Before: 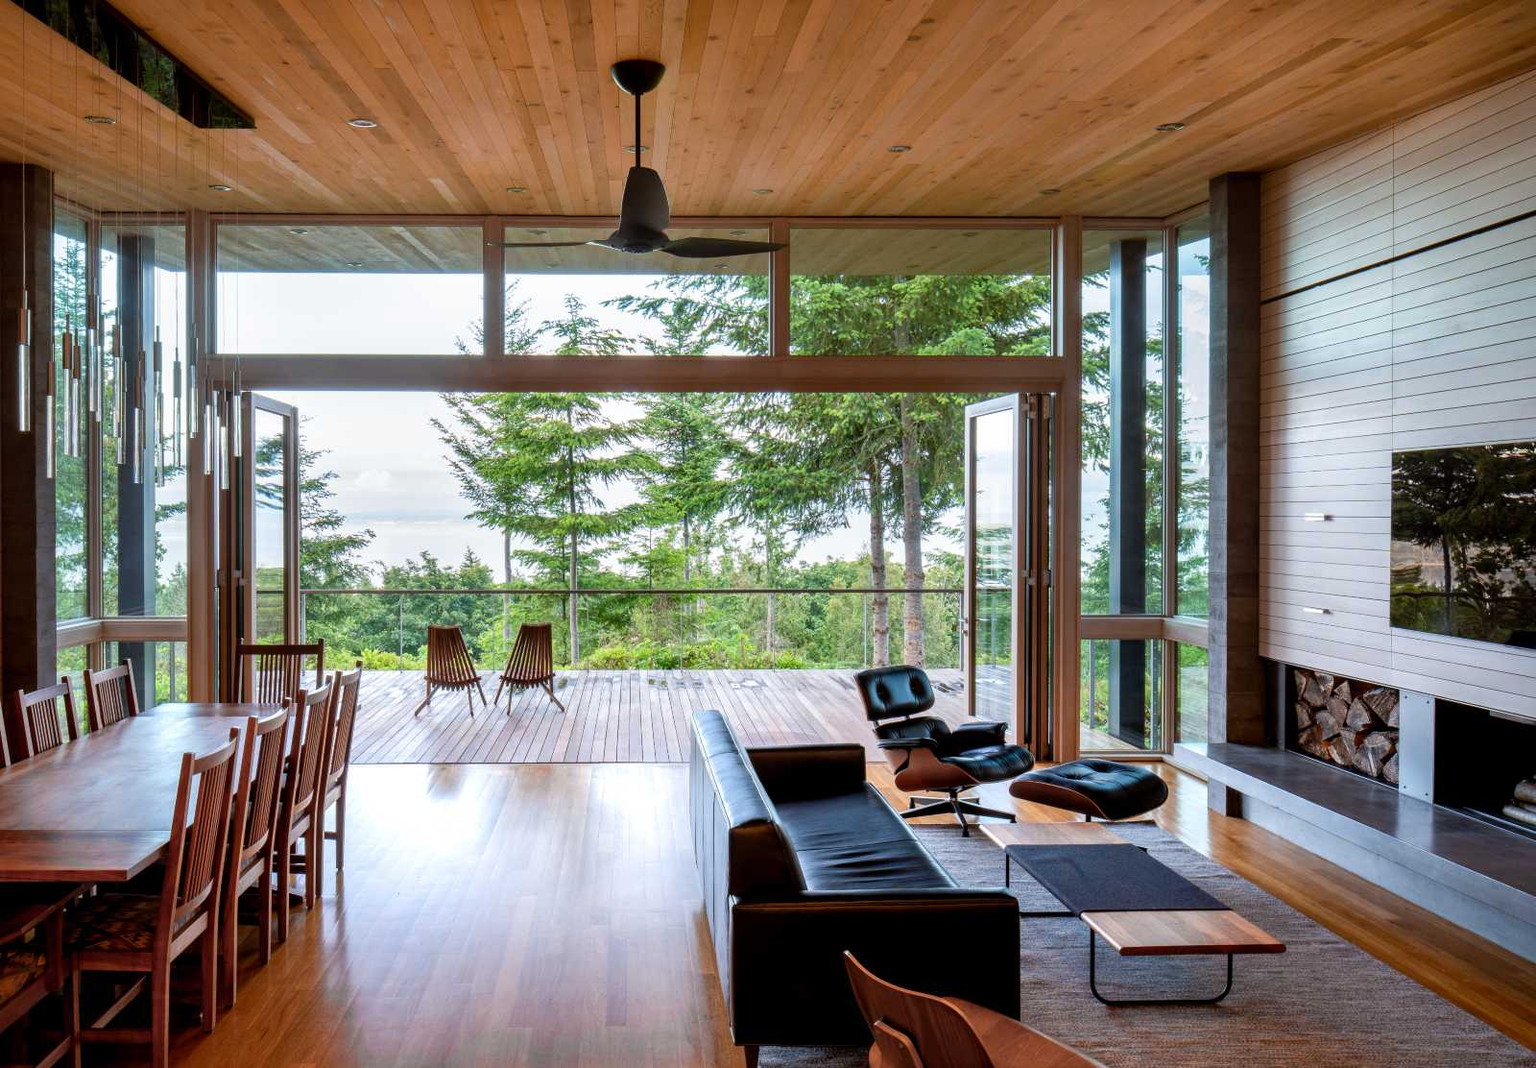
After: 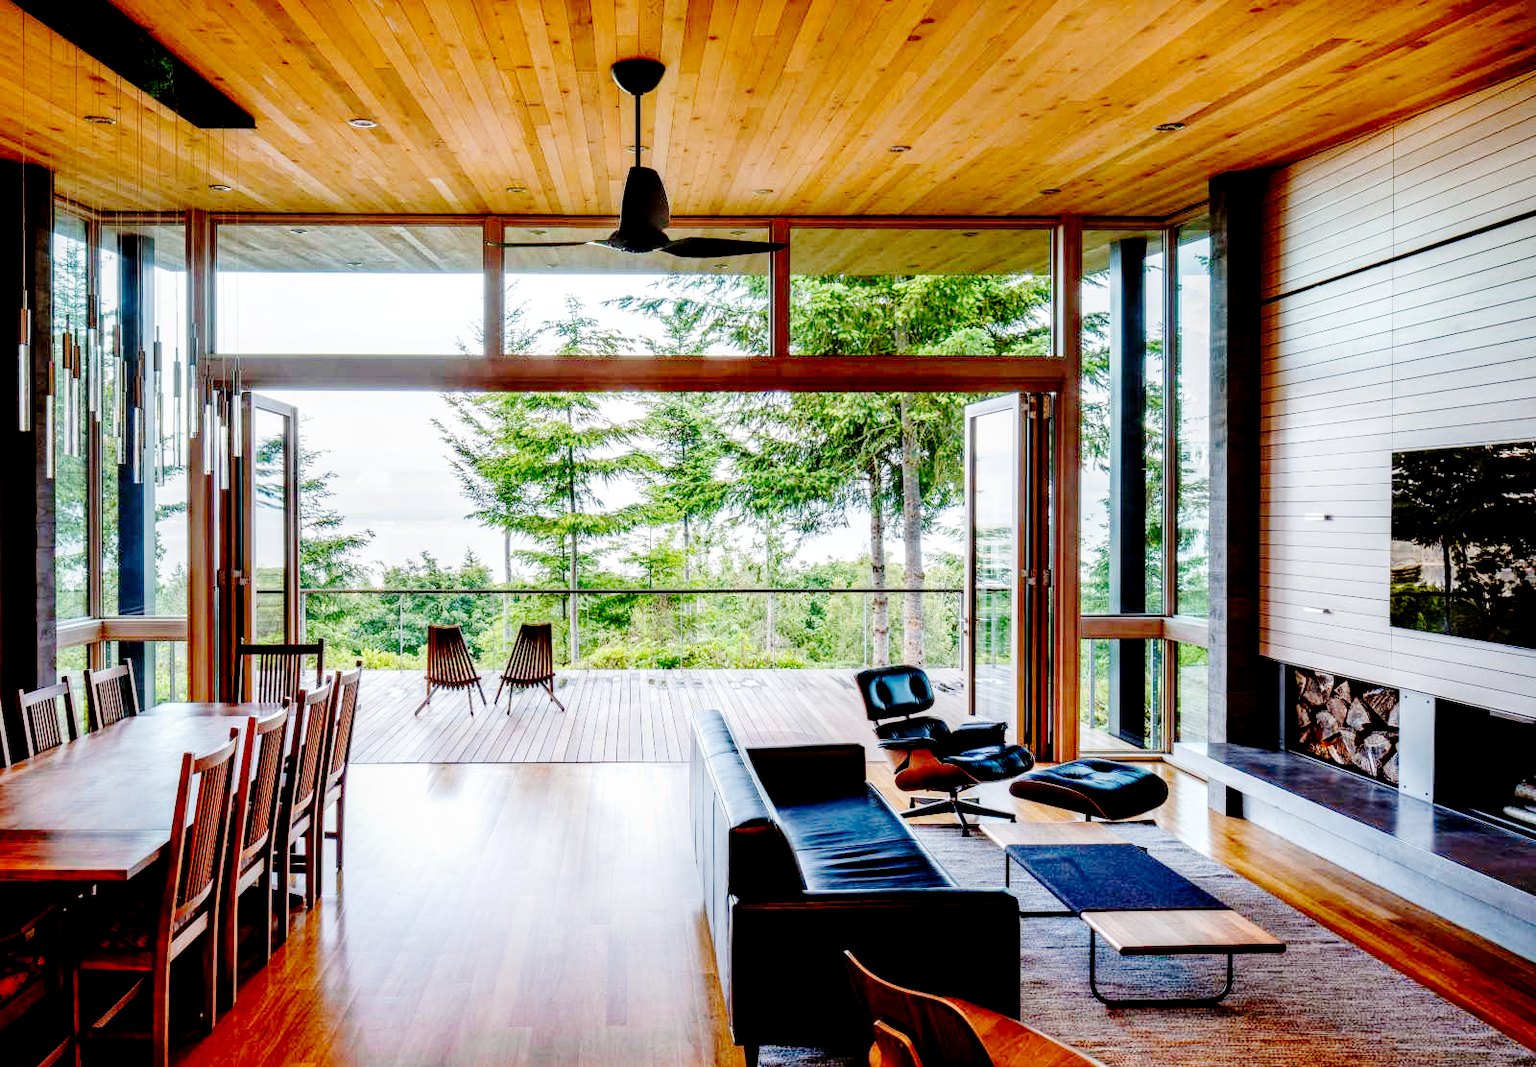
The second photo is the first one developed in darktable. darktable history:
base curve: curves: ch0 [(0, 0) (0.036, 0.01) (0.123, 0.254) (0.258, 0.504) (0.507, 0.748) (1, 1)], preserve colors none
local contrast: shadows 94%
